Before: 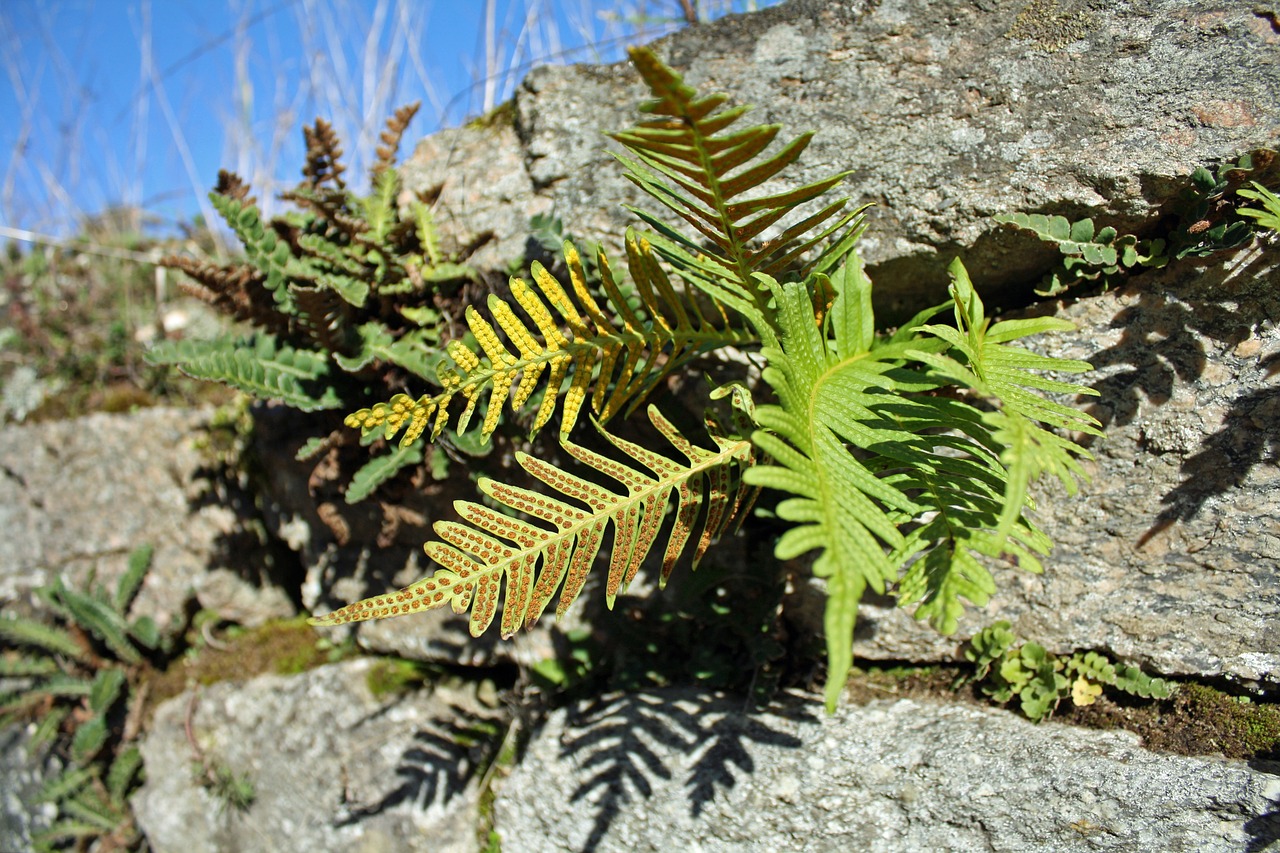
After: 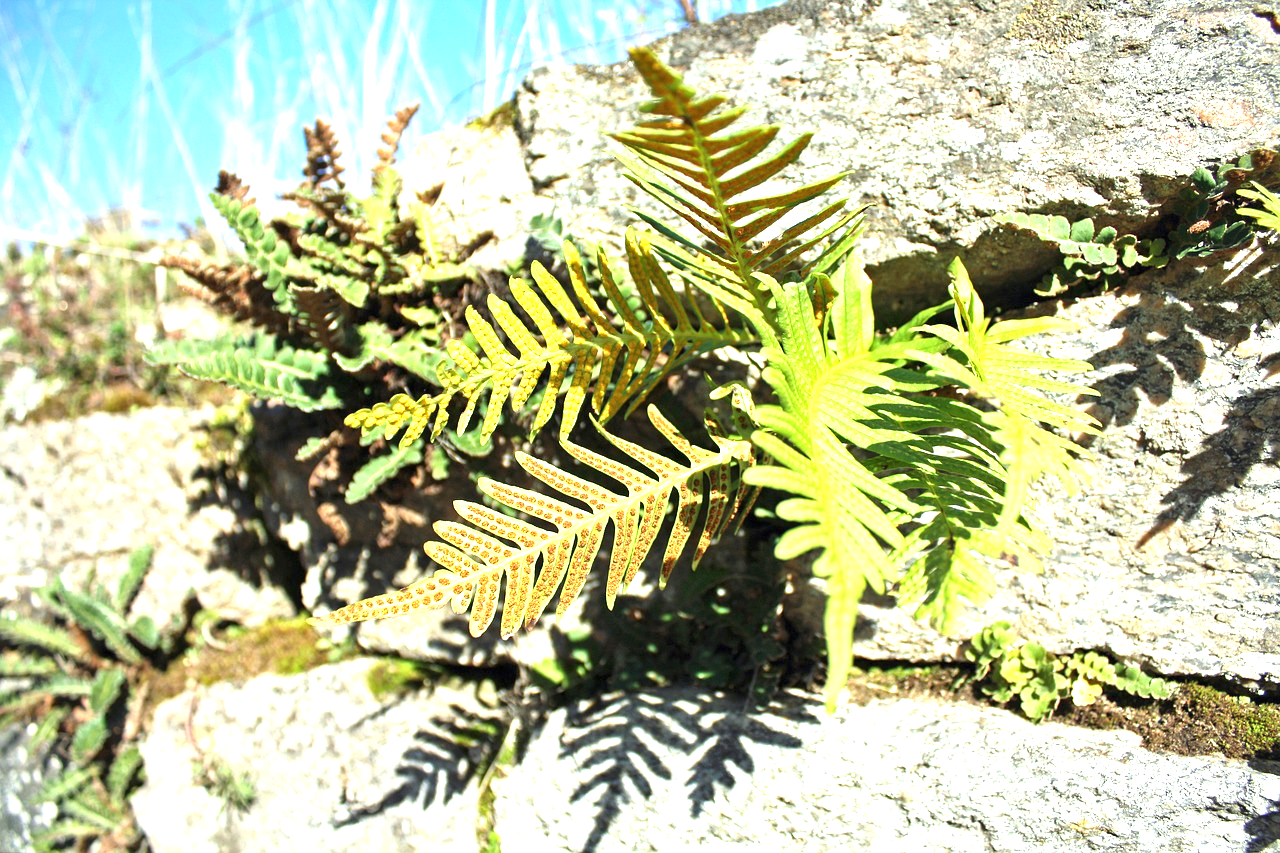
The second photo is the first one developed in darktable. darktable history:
exposure: black level correction 0, exposure 1.523 EV, compensate highlight preservation false
